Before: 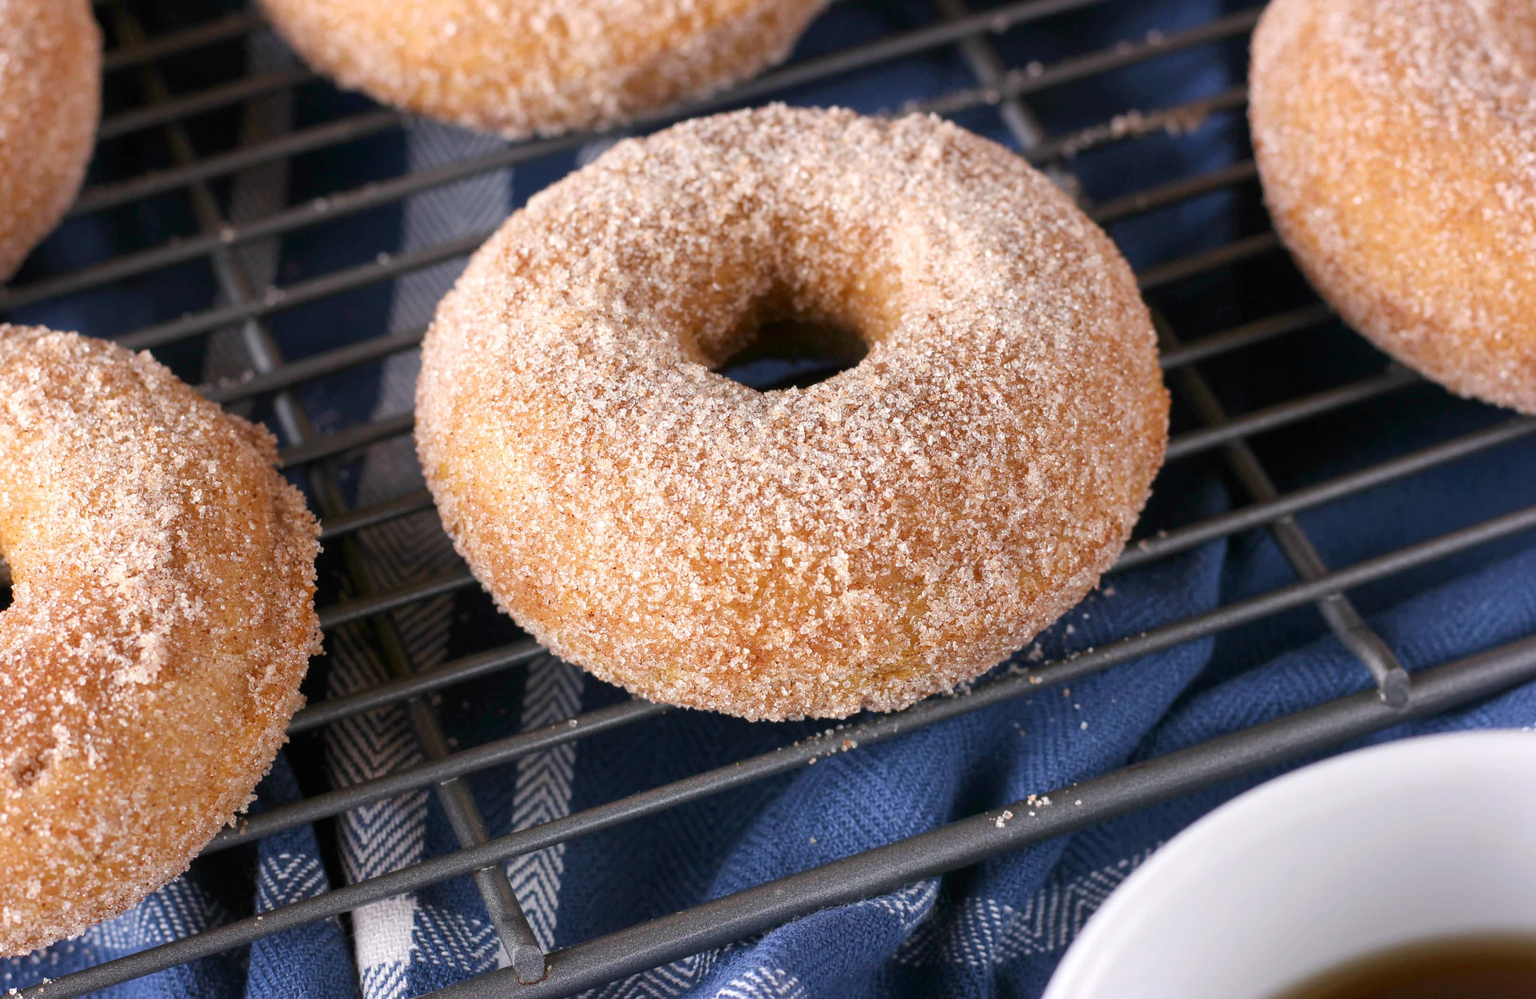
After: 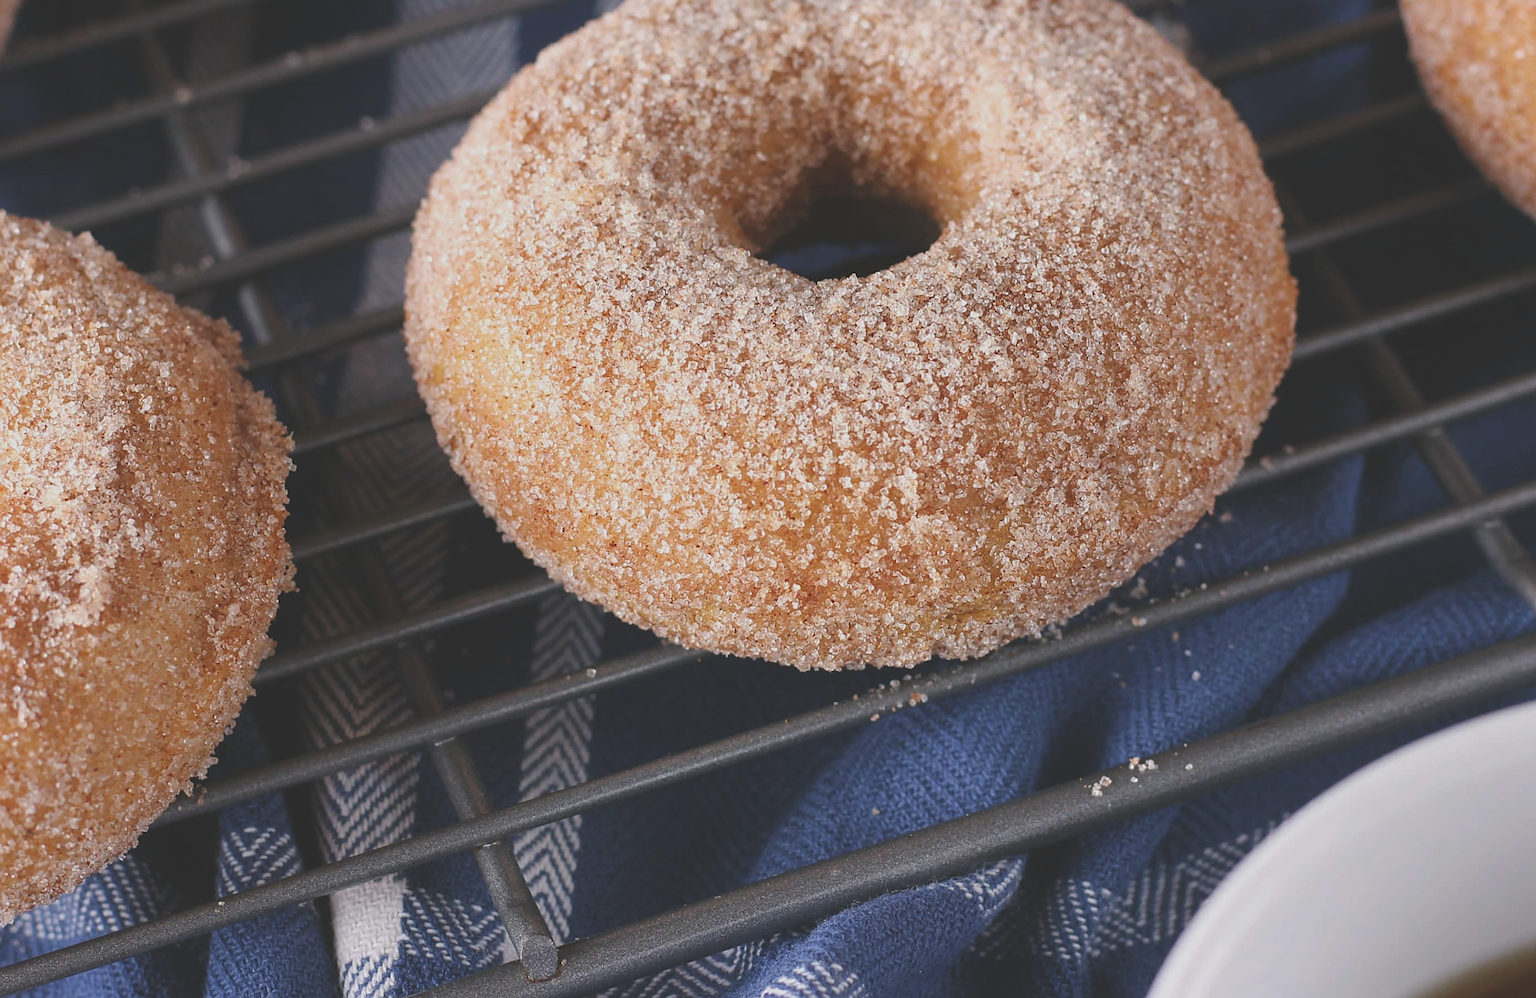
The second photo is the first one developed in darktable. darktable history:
crop and rotate: left 4.798%, top 15.499%, right 10.646%
exposure: black level correction -0.036, exposure -0.496 EV, compensate exposure bias true, compensate highlight preservation false
sharpen: on, module defaults
